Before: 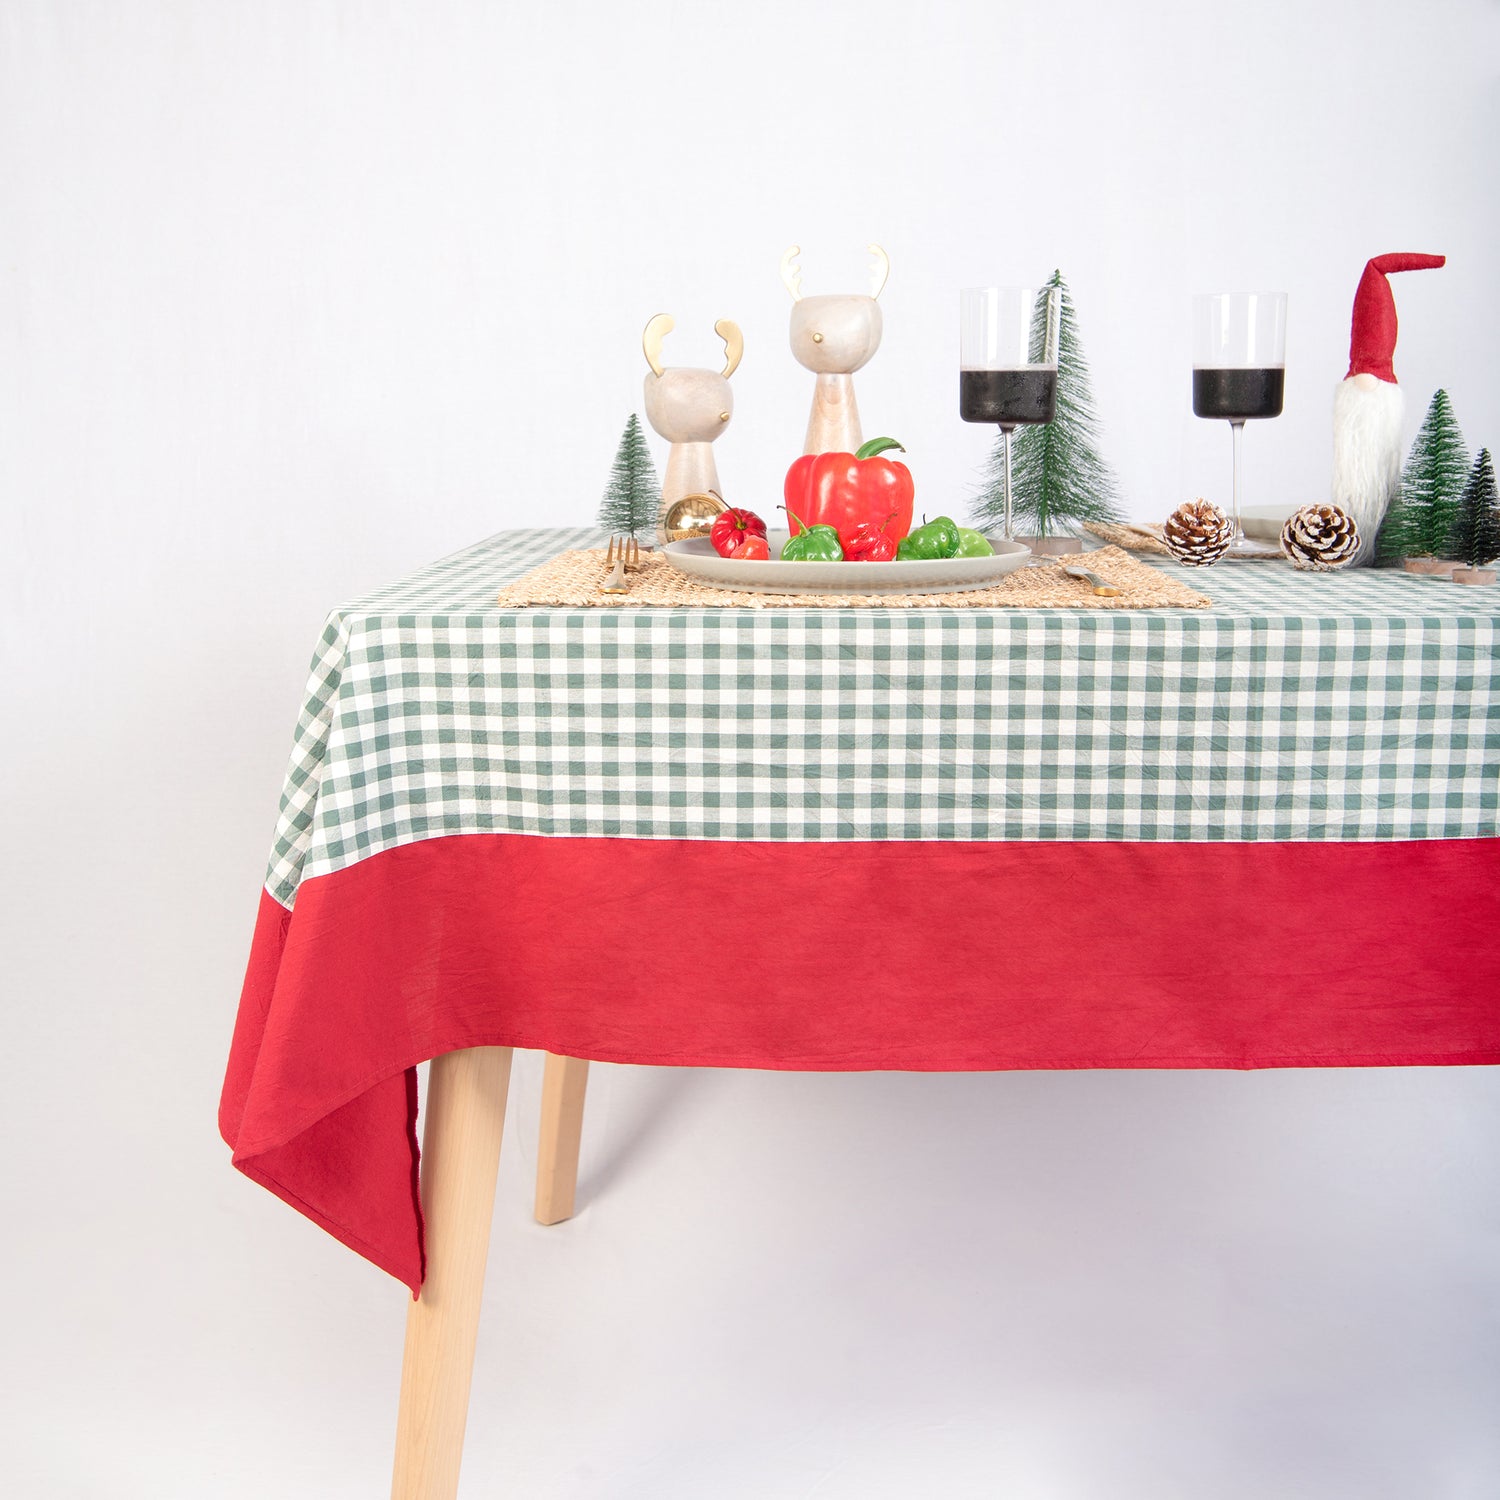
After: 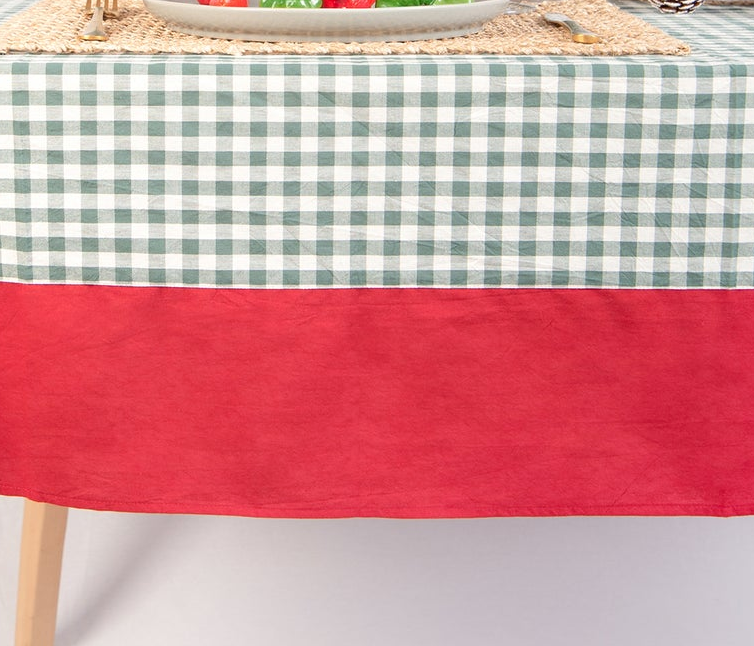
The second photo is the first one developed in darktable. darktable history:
exposure: black level correction 0.001, compensate highlight preservation false
crop: left 34.783%, top 36.875%, right 14.905%, bottom 19.993%
